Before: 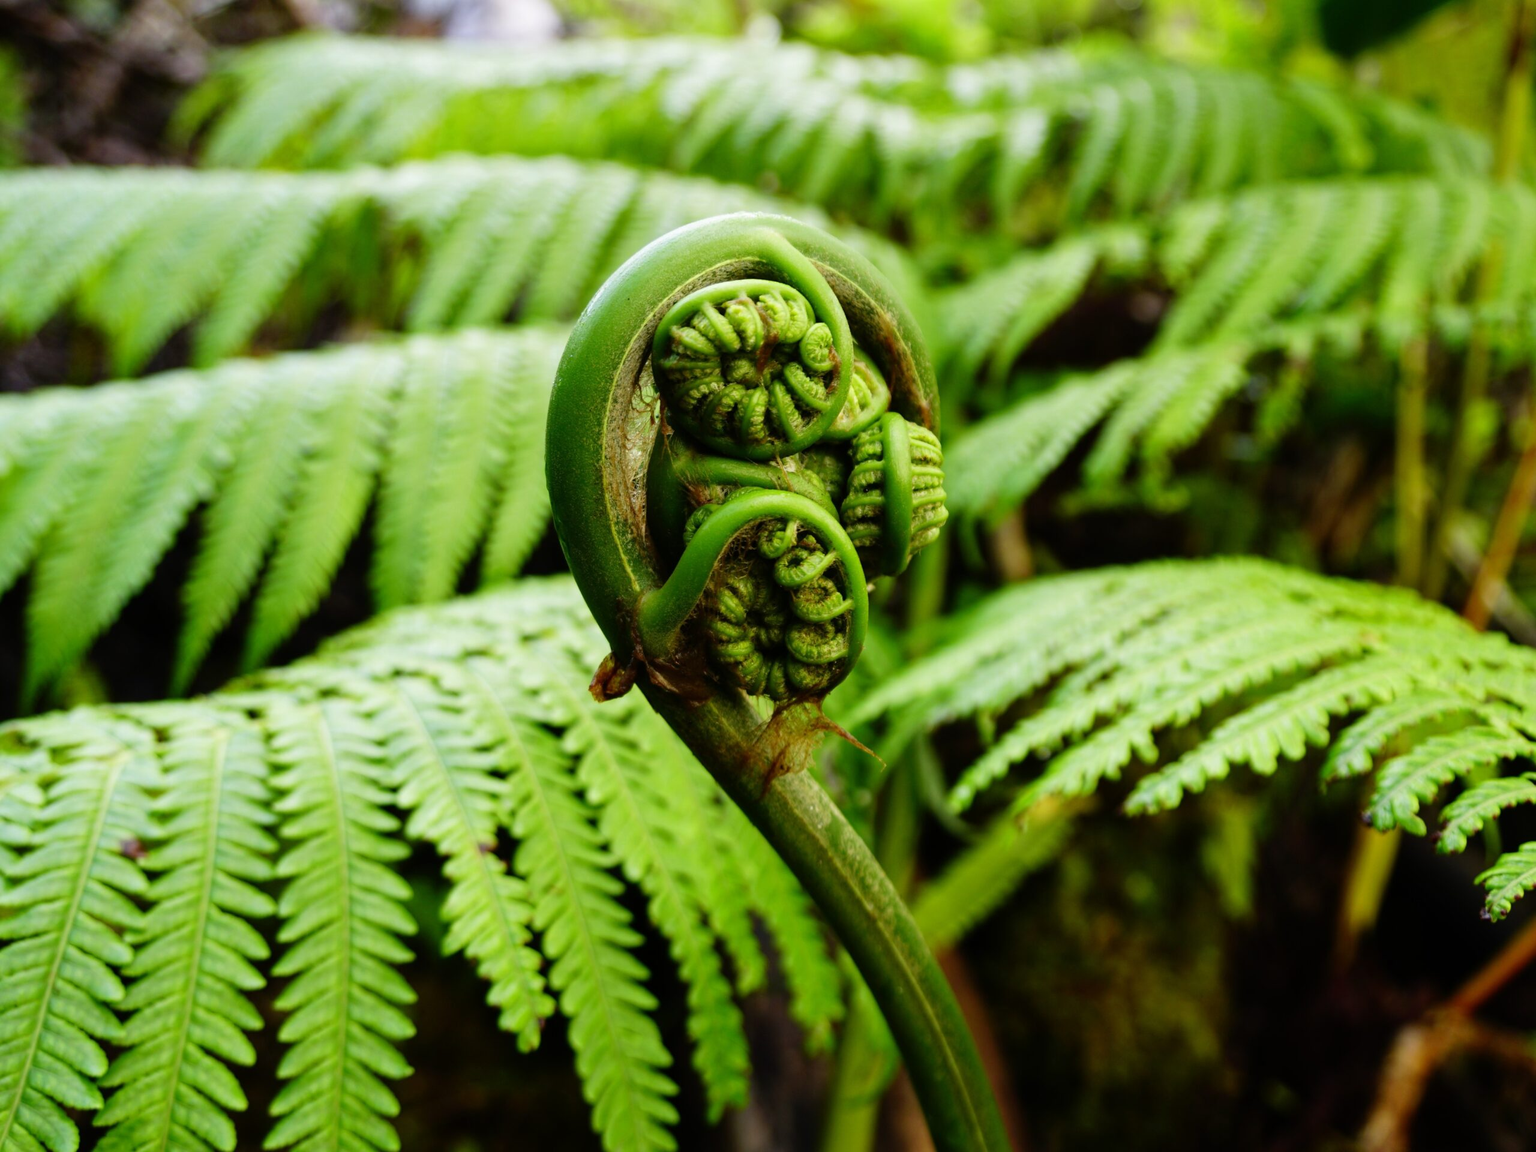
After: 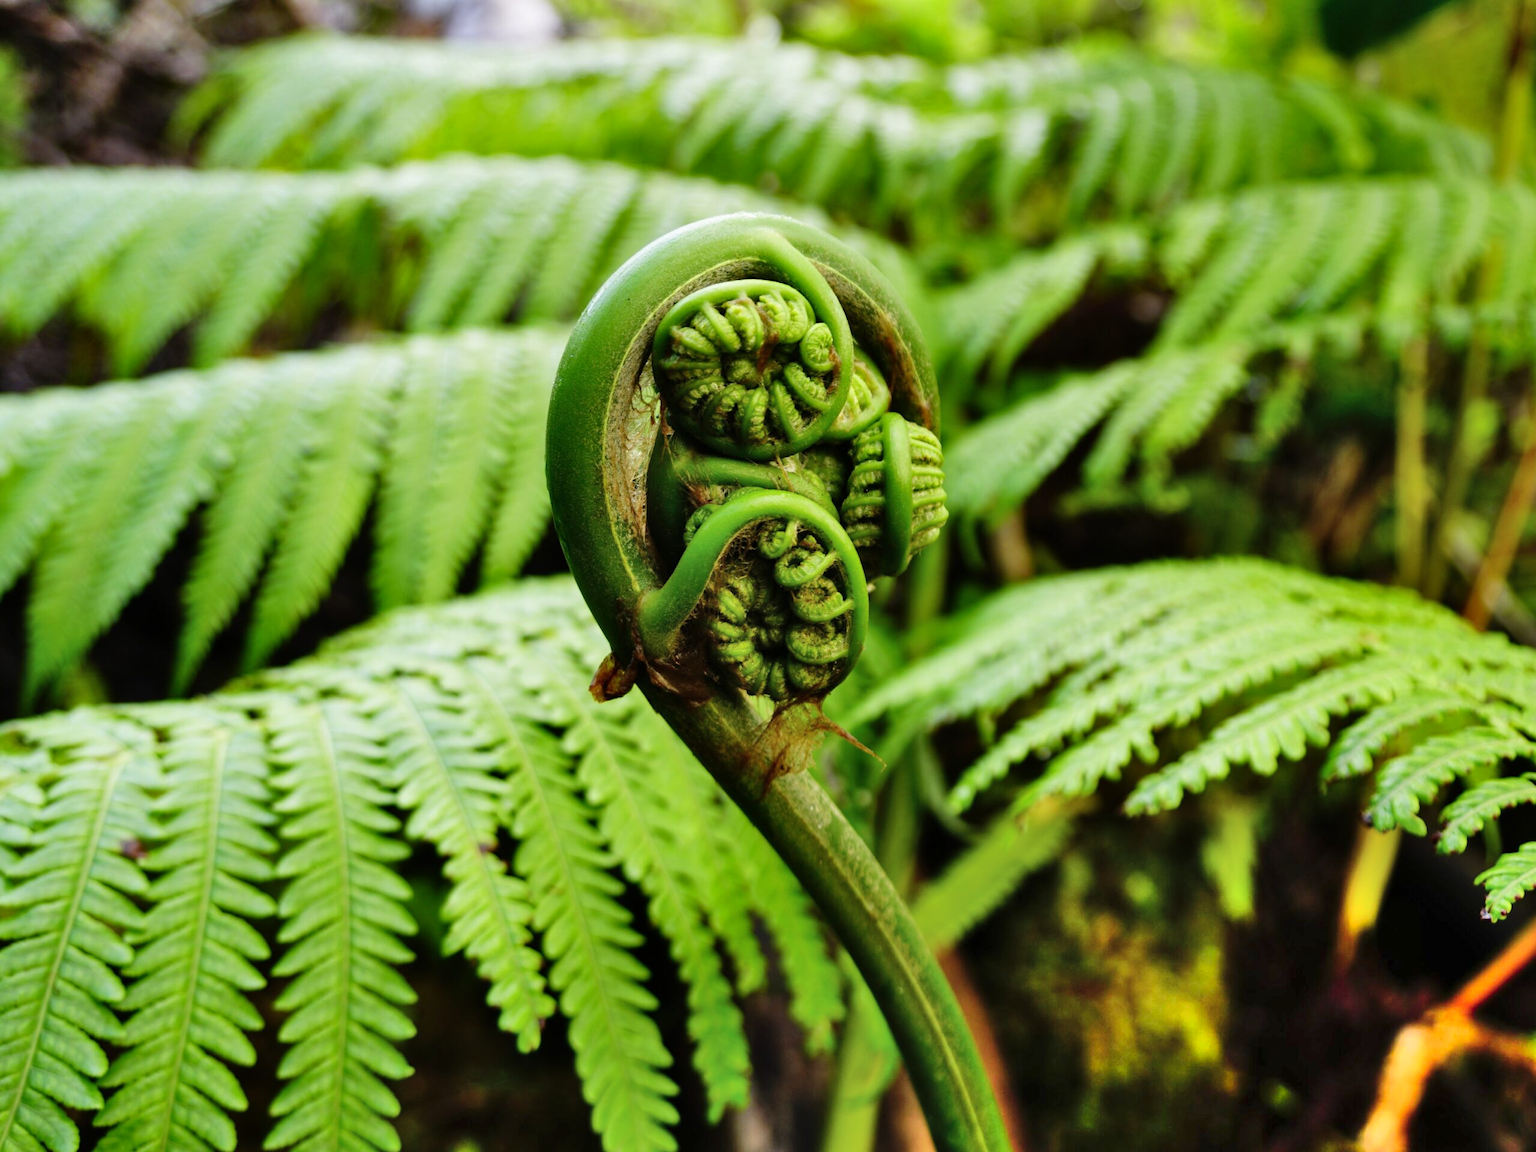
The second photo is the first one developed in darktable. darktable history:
shadows and highlights: shadows 74.98, highlights -23.47, soften with gaussian
